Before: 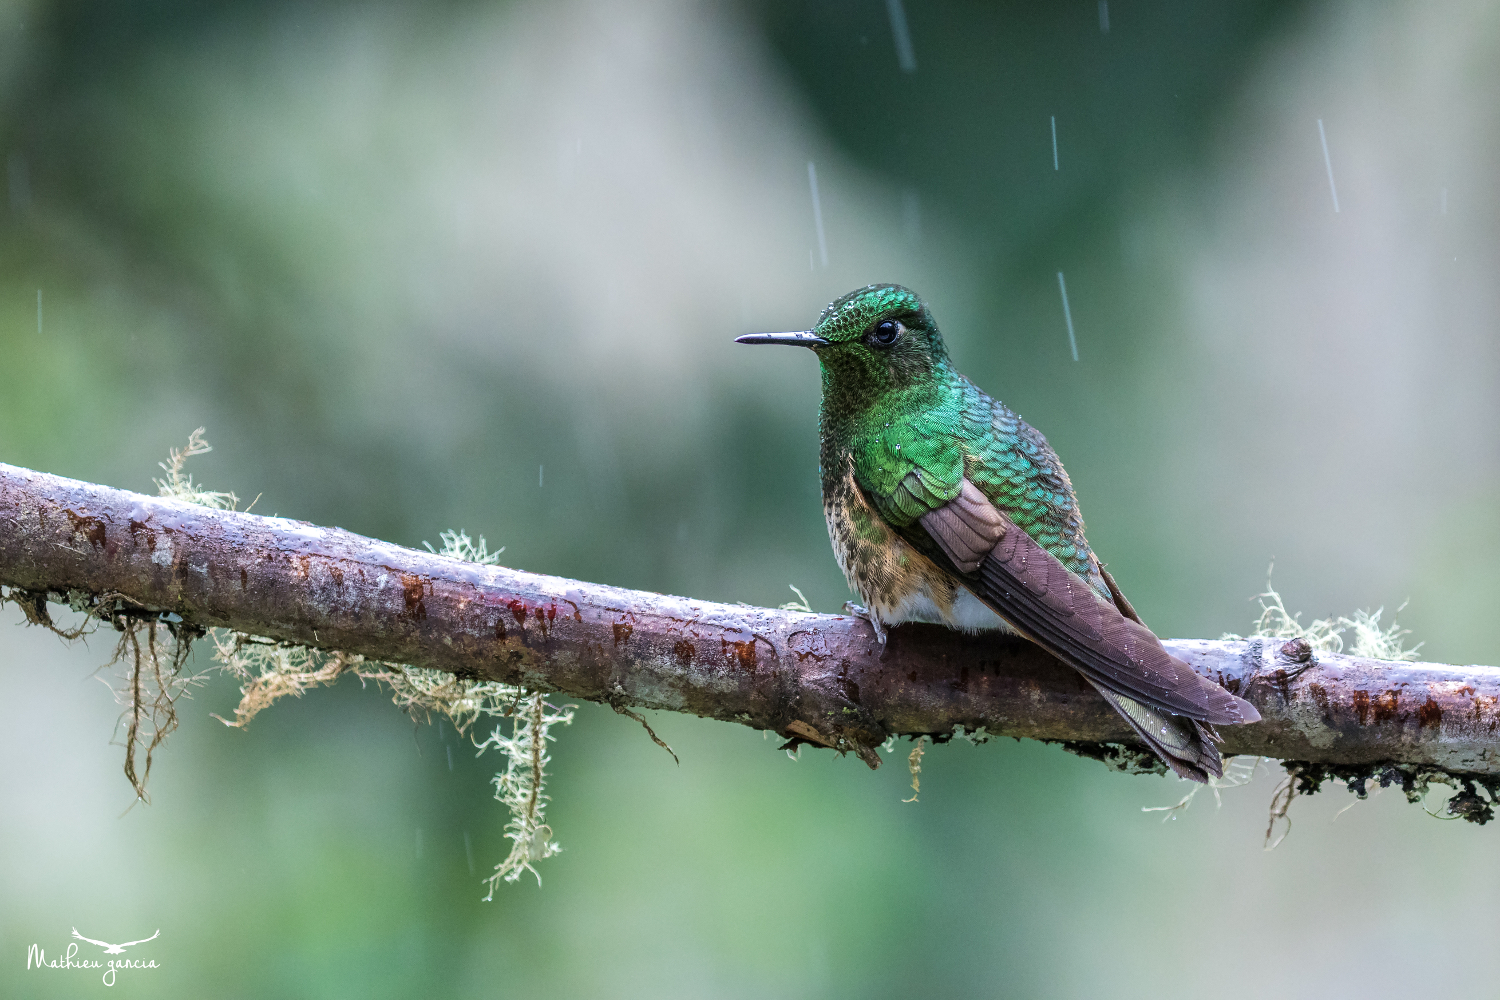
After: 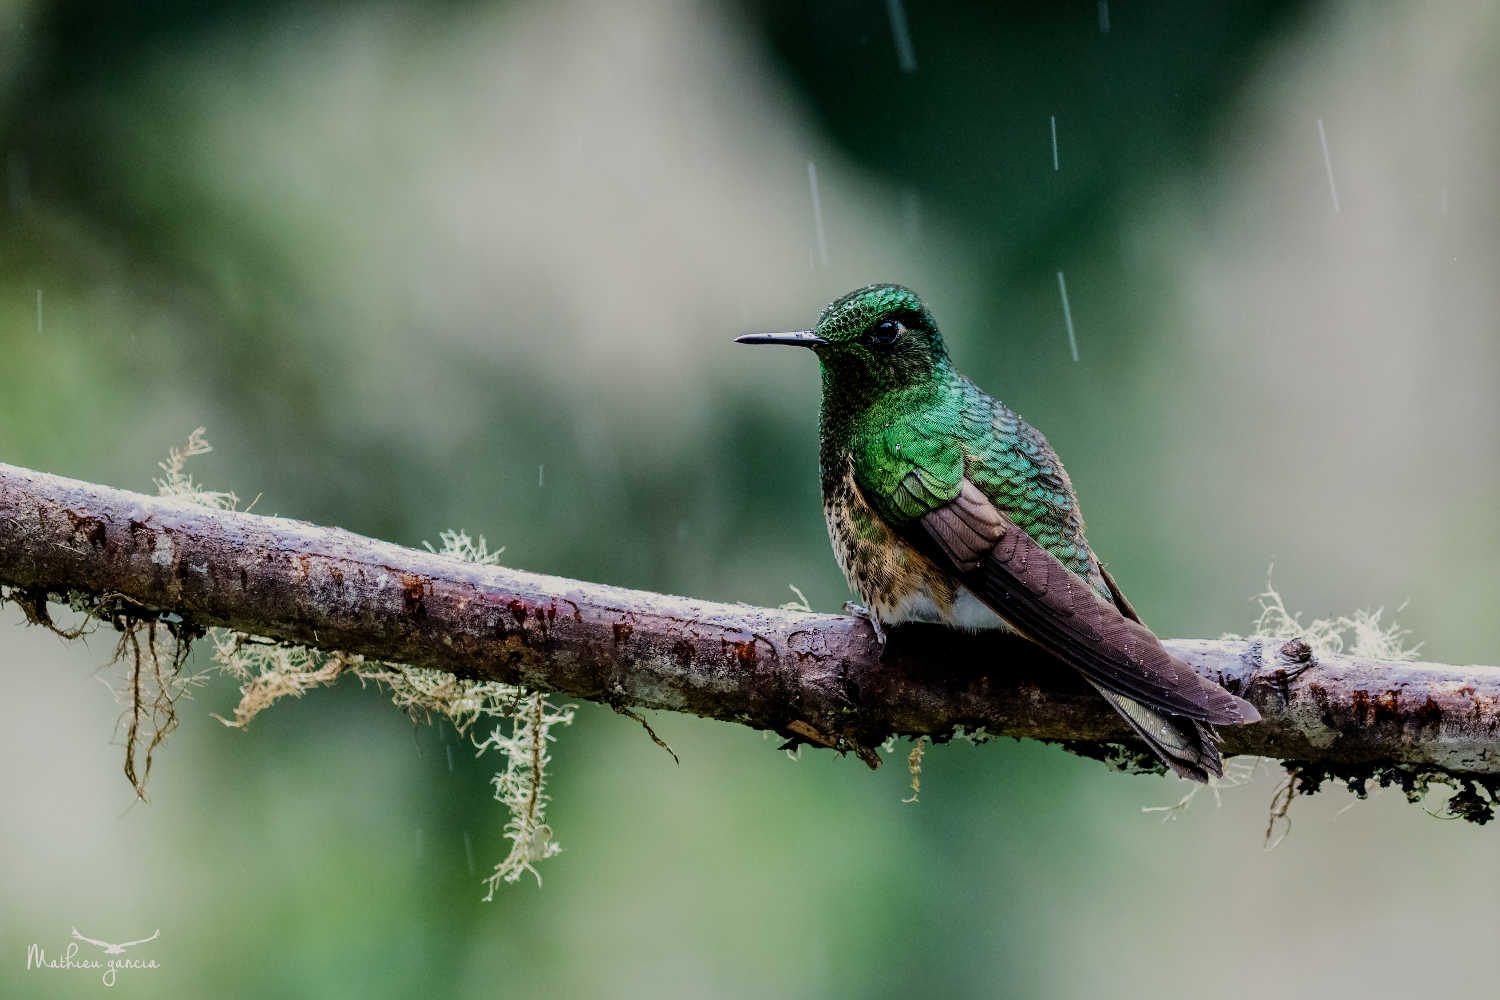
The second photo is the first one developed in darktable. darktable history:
filmic rgb: middle gray luminance 29%, black relative exposure -10.3 EV, white relative exposure 5.5 EV, threshold 6 EV, target black luminance 0%, hardness 3.95, latitude 2.04%, contrast 1.132, highlights saturation mix 5%, shadows ↔ highlights balance 15.11%, preserve chrominance no, color science v3 (2019), use custom middle-gray values true, iterations of high-quality reconstruction 0, enable highlight reconstruction true
color zones: curves: ch0 [(0.068, 0.464) (0.25, 0.5) (0.48, 0.508) (0.75, 0.536) (0.886, 0.476) (0.967, 0.456)]; ch1 [(0.066, 0.456) (0.25, 0.5) (0.616, 0.508) (0.746, 0.56) (0.934, 0.444)]
white balance: red 1.045, blue 0.932
tone equalizer: -8 EV -0.417 EV, -7 EV -0.389 EV, -6 EV -0.333 EV, -5 EV -0.222 EV, -3 EV 0.222 EV, -2 EV 0.333 EV, -1 EV 0.389 EV, +0 EV 0.417 EV, edges refinement/feathering 500, mask exposure compensation -1.25 EV, preserve details no
